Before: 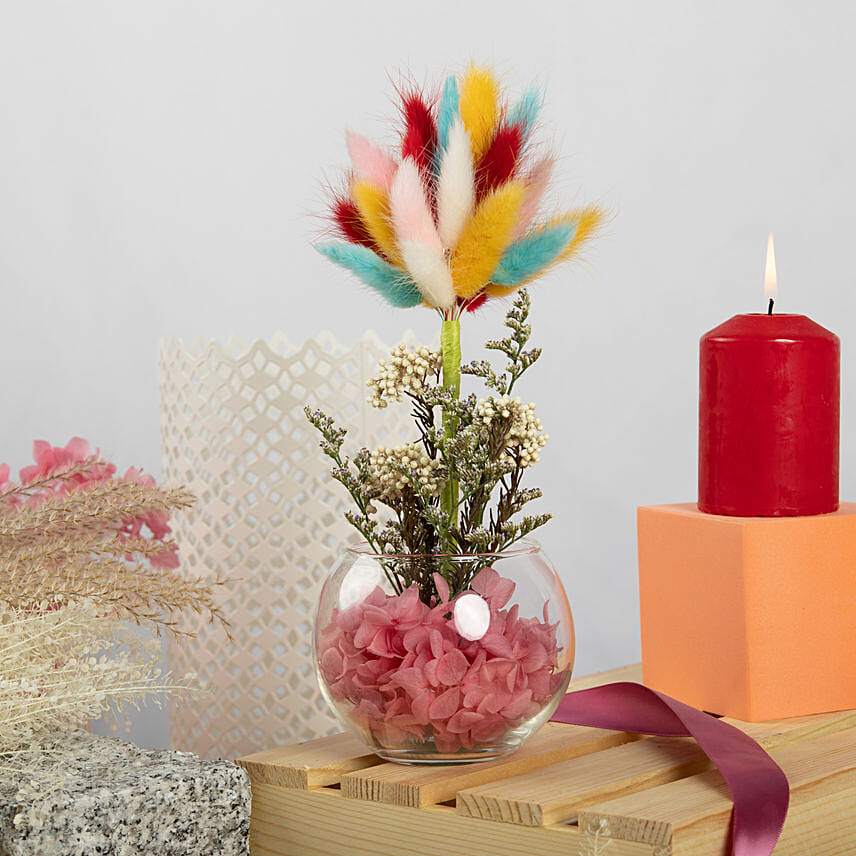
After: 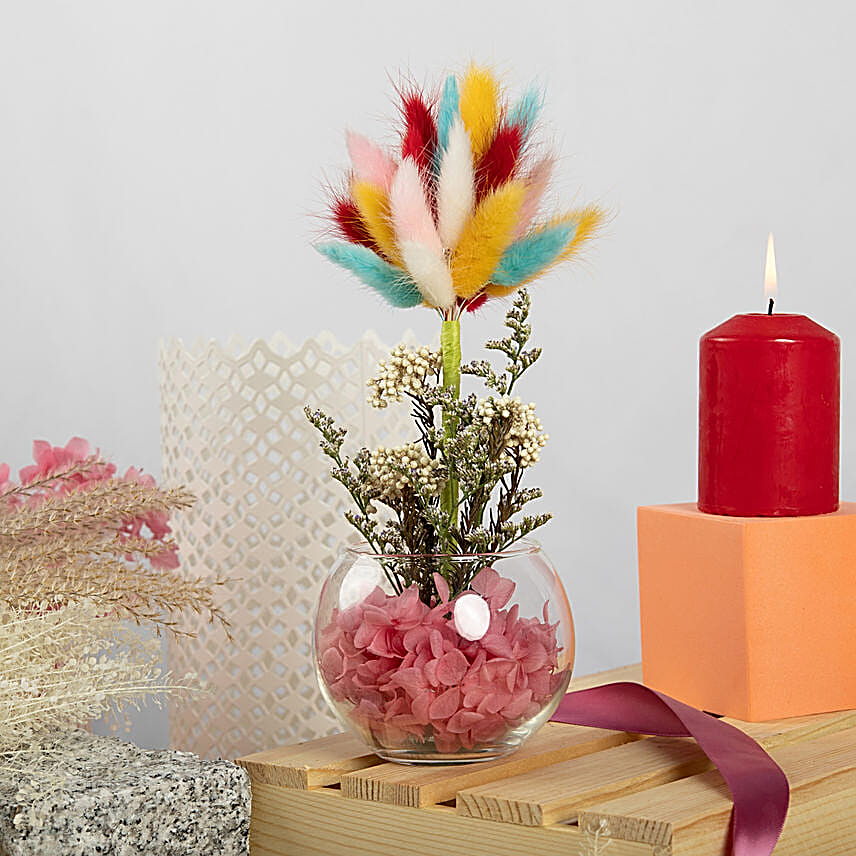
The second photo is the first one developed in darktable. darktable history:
exposure: exposure 0.02 EV, compensate highlight preservation false
sharpen: on, module defaults
